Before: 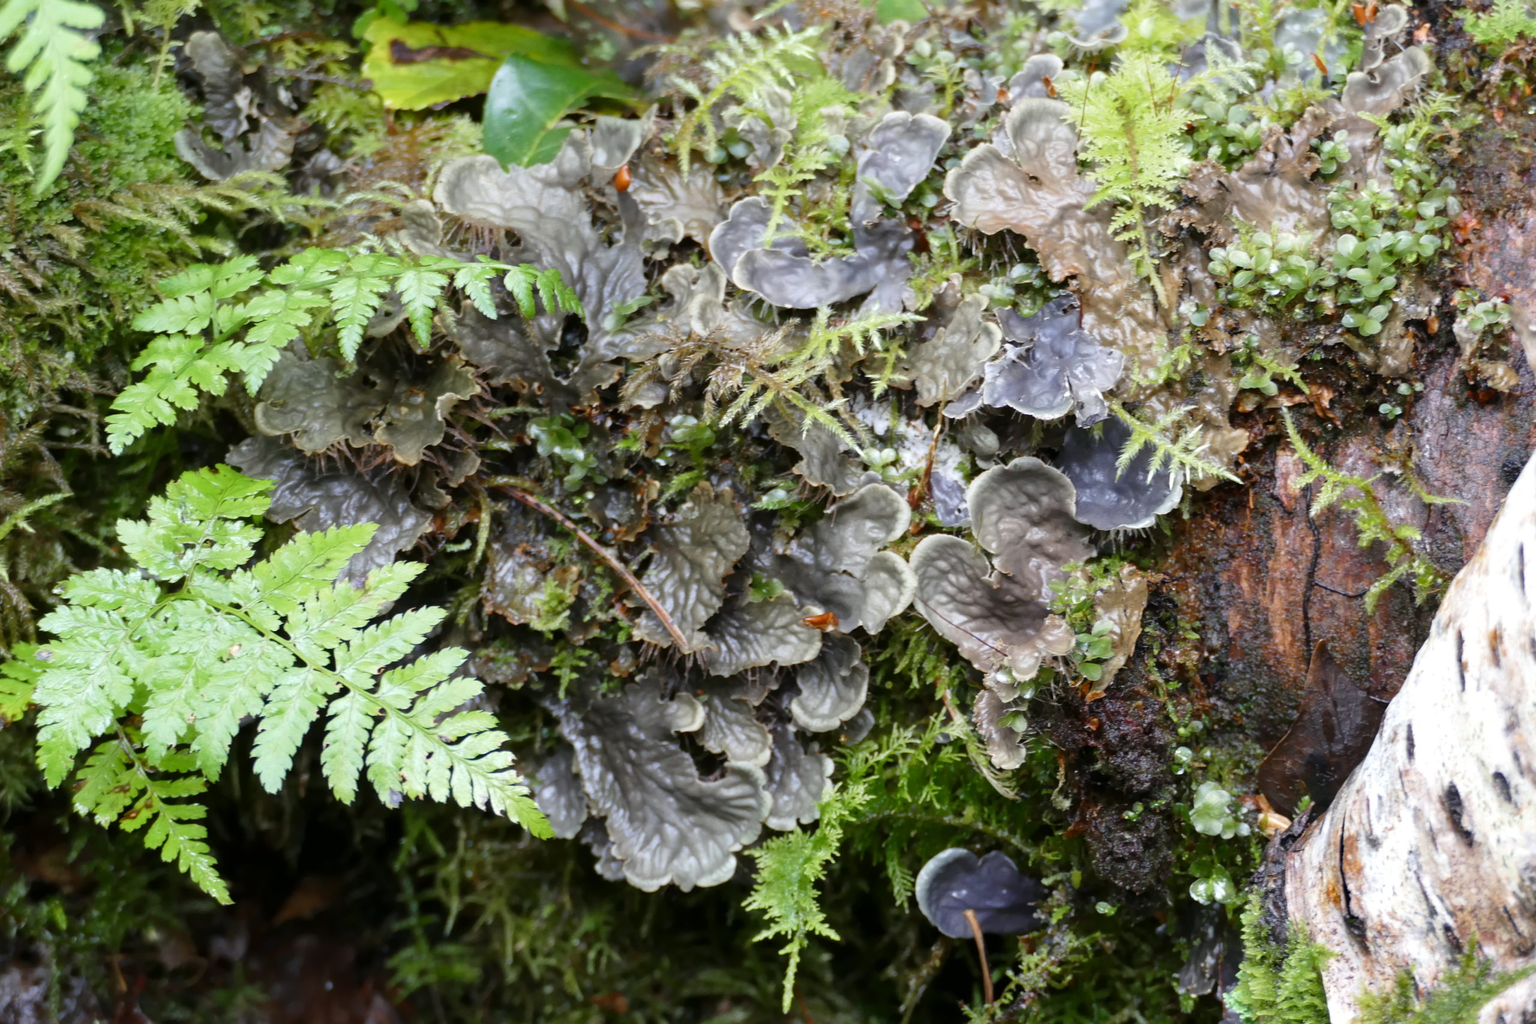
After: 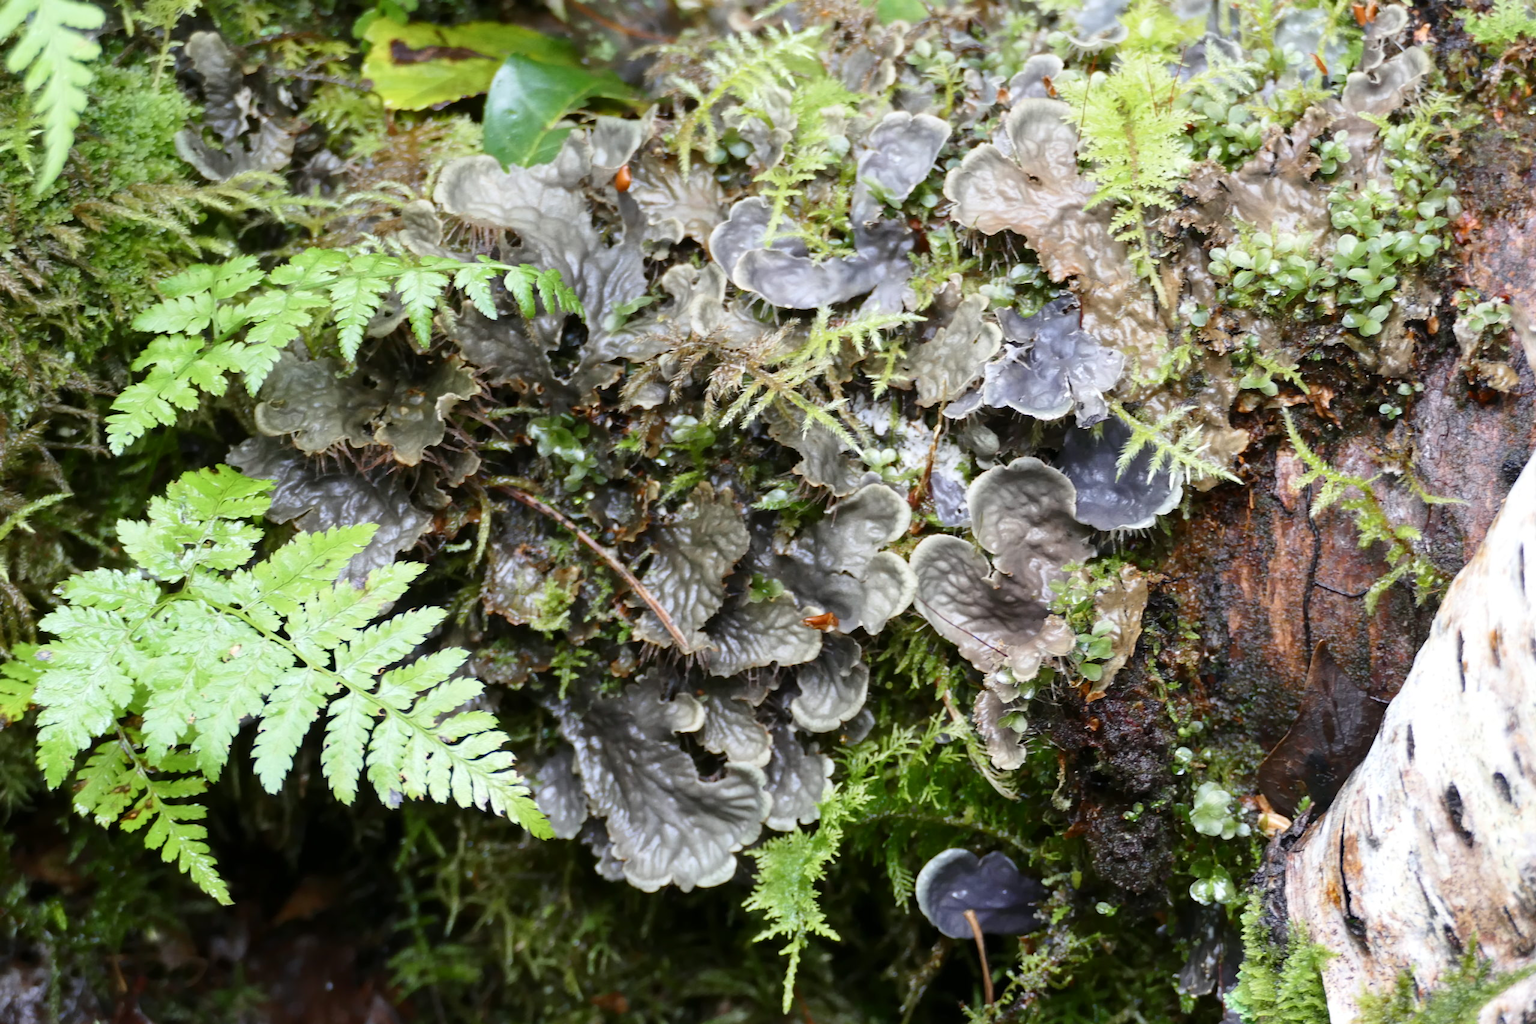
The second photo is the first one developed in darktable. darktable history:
contrast brightness saturation: contrast 0.146, brightness 0.046
